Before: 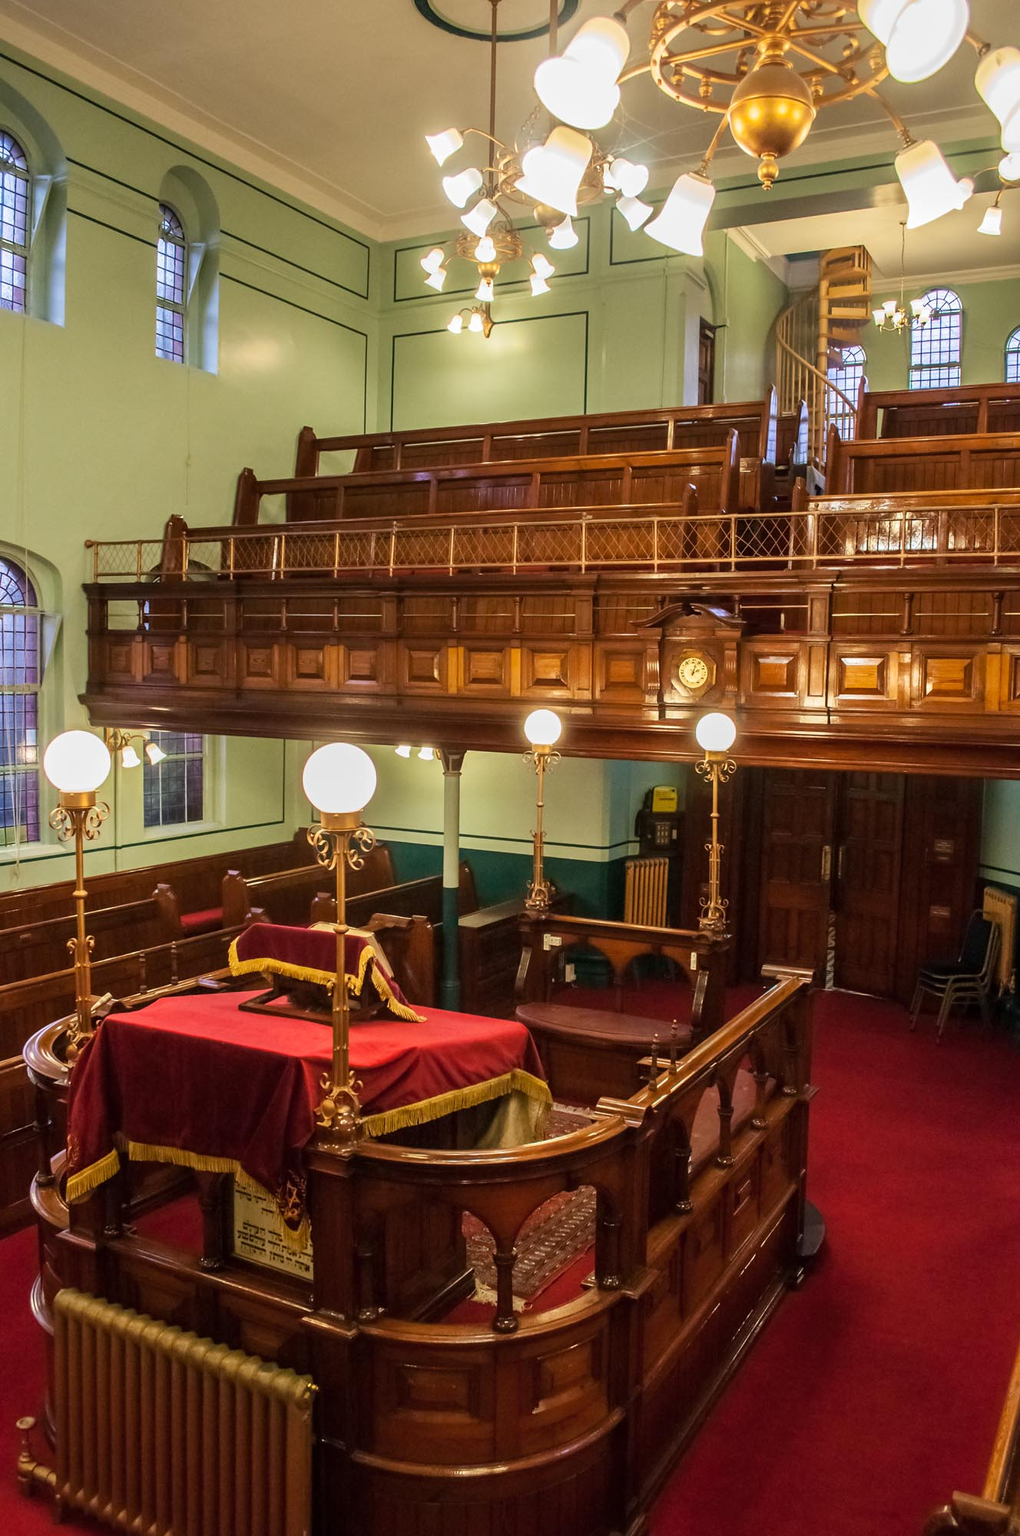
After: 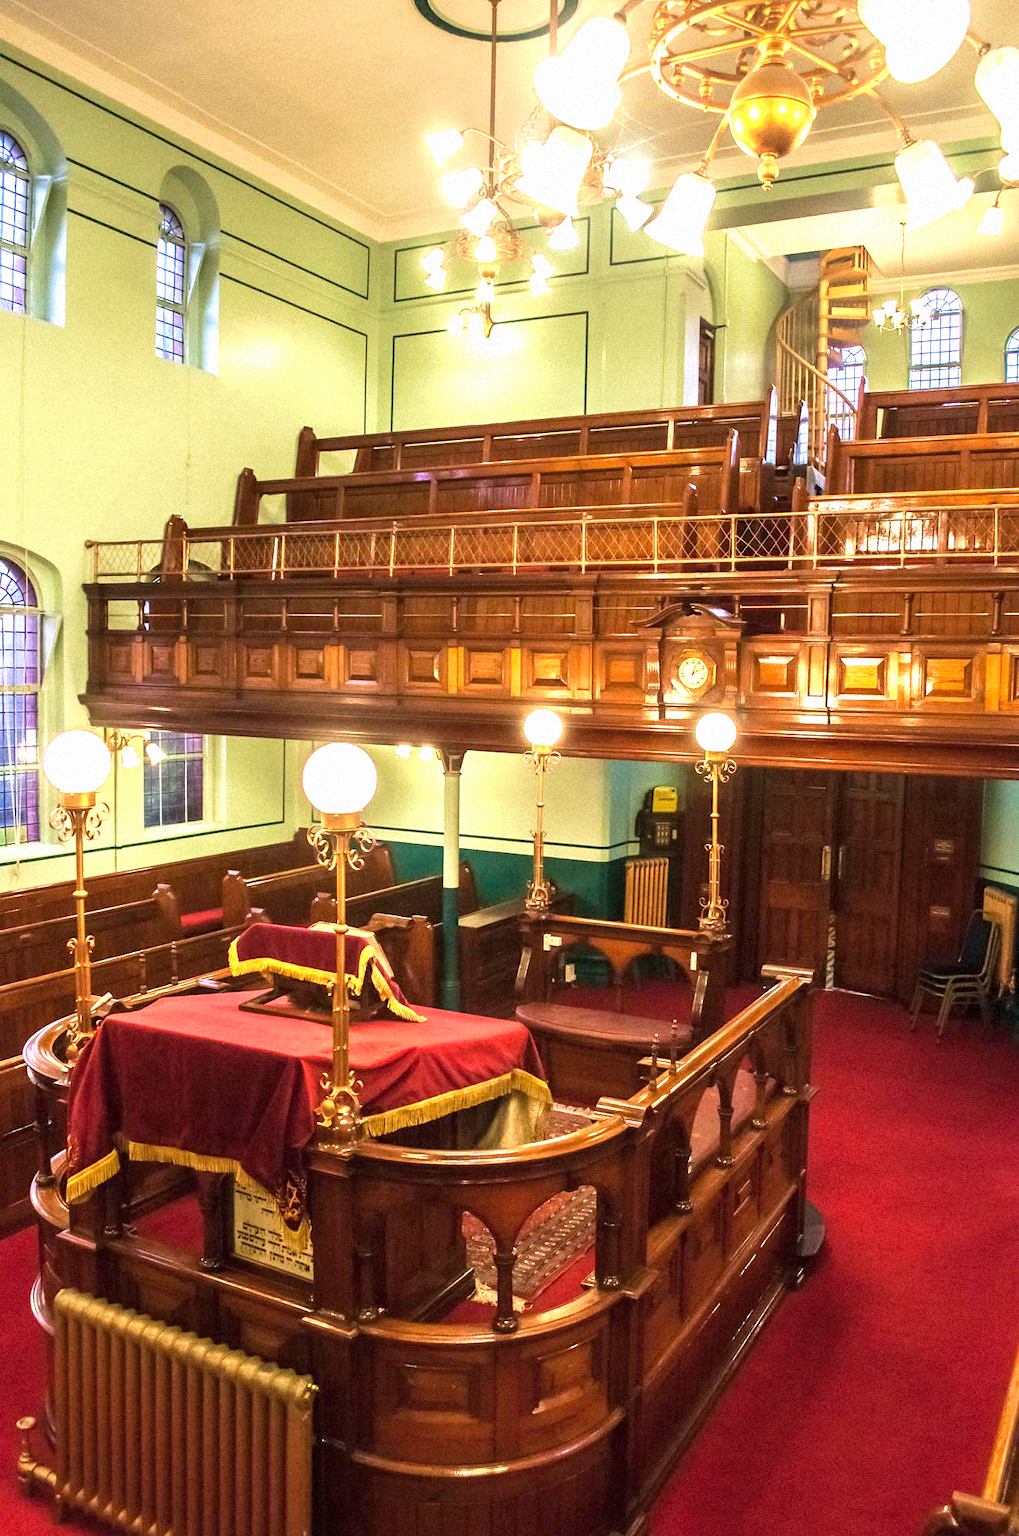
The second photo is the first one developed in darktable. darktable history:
grain: mid-tones bias 0%
exposure: black level correction 0, exposure 1.2 EV, compensate exposure bias true, compensate highlight preservation false
velvia: on, module defaults
